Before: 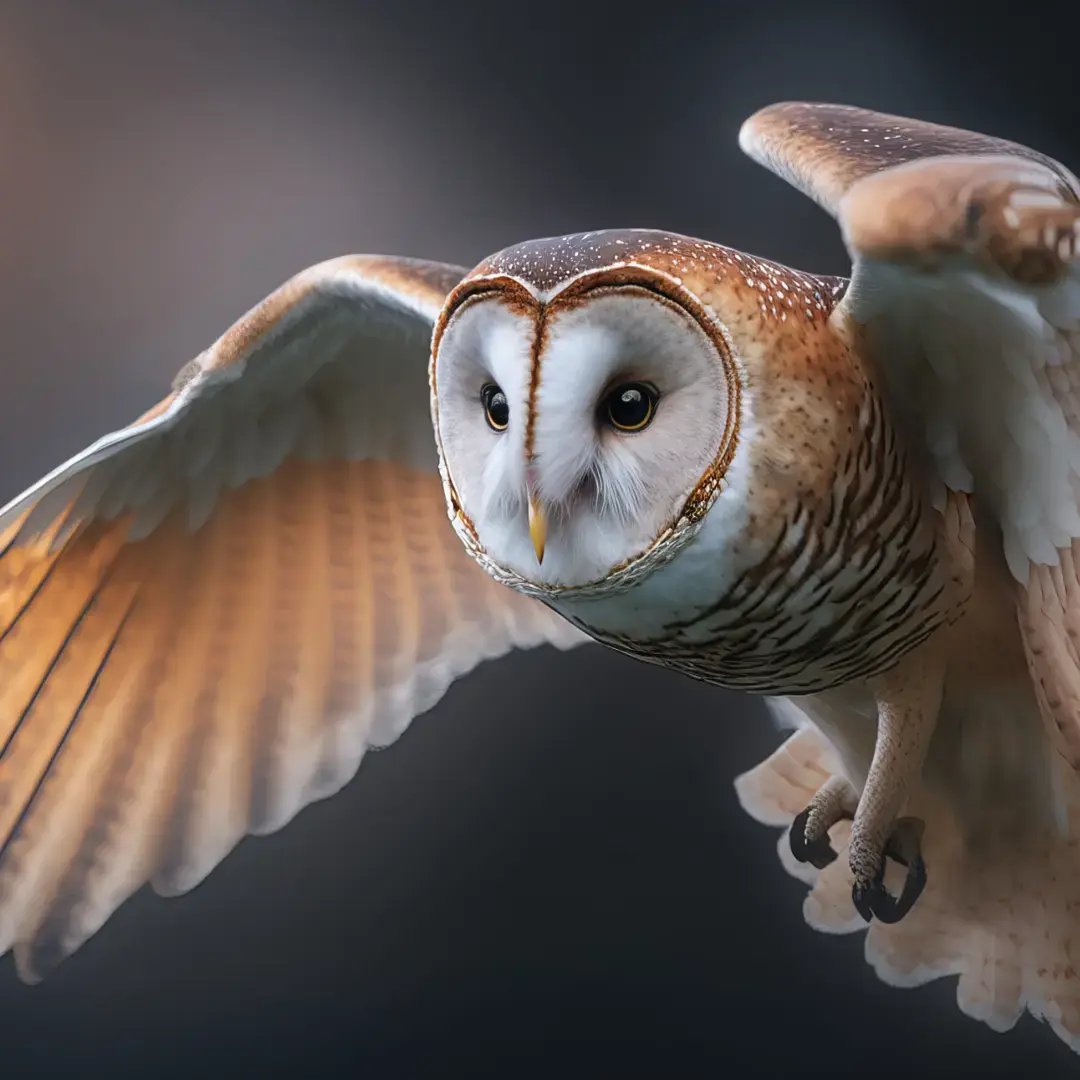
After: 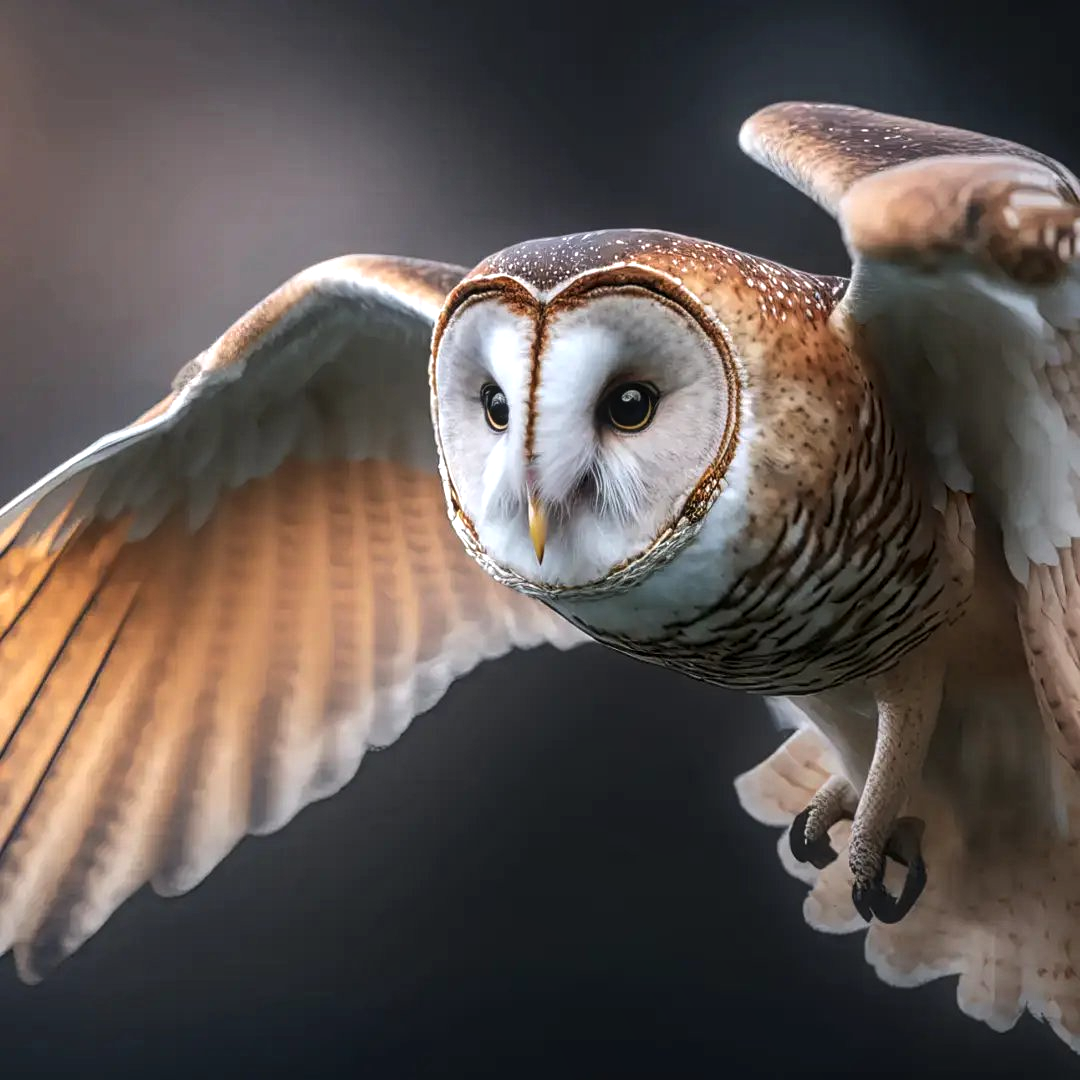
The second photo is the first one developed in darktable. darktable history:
tone equalizer: -8 EV -0.393 EV, -7 EV -0.364 EV, -6 EV -0.342 EV, -5 EV -0.238 EV, -3 EV 0.198 EV, -2 EV 0.319 EV, -1 EV 0.374 EV, +0 EV 0.399 EV, edges refinement/feathering 500, mask exposure compensation -1.57 EV, preserve details no
local contrast: on, module defaults
